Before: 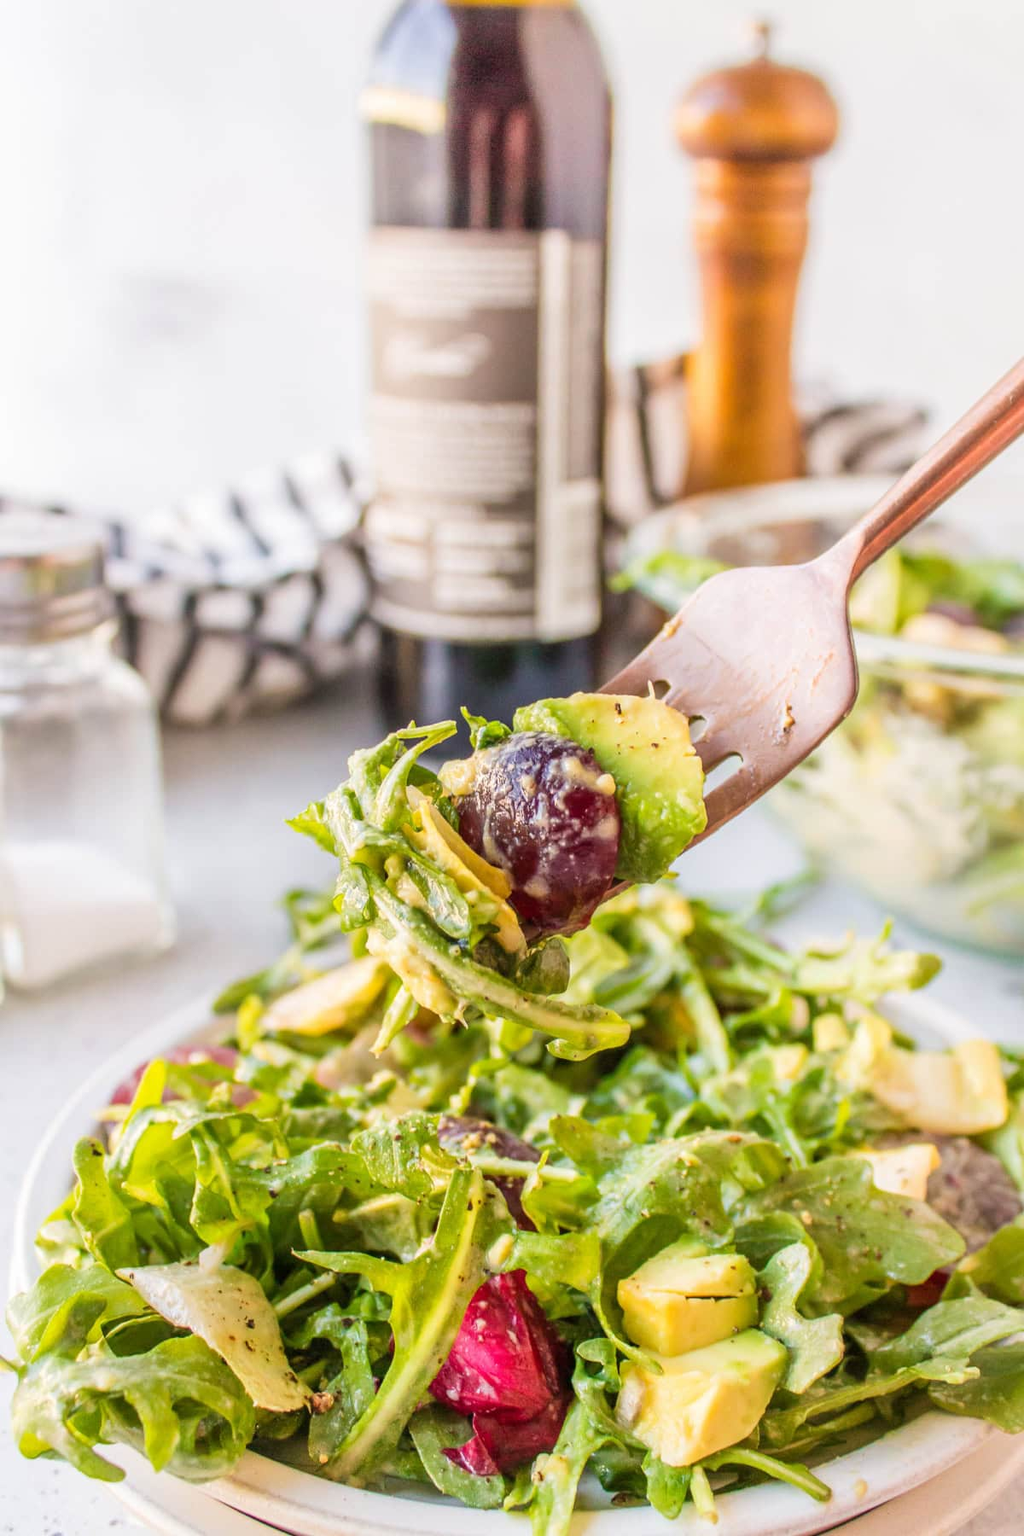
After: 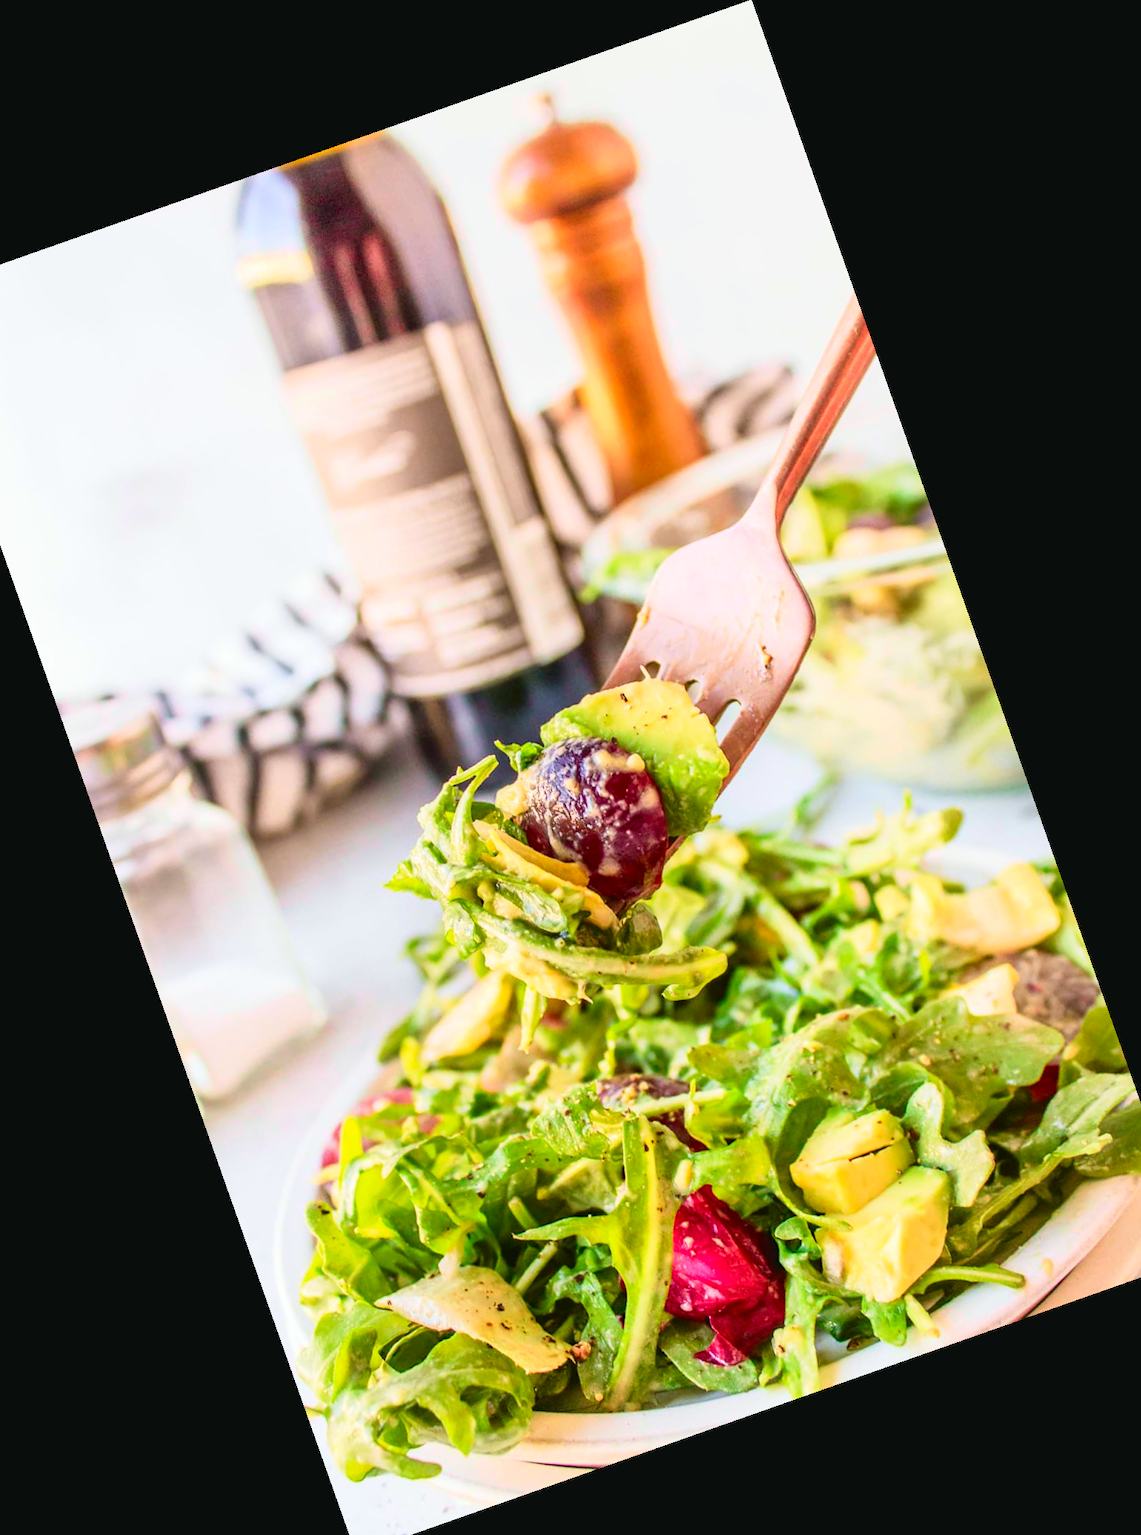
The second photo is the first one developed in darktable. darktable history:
crop and rotate: angle 19.43°, left 6.812%, right 4.125%, bottom 1.087%
tone curve: curves: ch0 [(0.001, 0.034) (0.115, 0.093) (0.251, 0.232) (0.382, 0.397) (0.652, 0.719) (0.802, 0.876) (1, 0.998)]; ch1 [(0, 0) (0.384, 0.324) (0.472, 0.466) (0.504, 0.5) (0.517, 0.533) (0.547, 0.564) (0.582, 0.628) (0.657, 0.727) (1, 1)]; ch2 [(0, 0) (0.278, 0.232) (0.5, 0.5) (0.531, 0.552) (0.61, 0.653) (1, 1)], color space Lab, independent channels, preserve colors none
